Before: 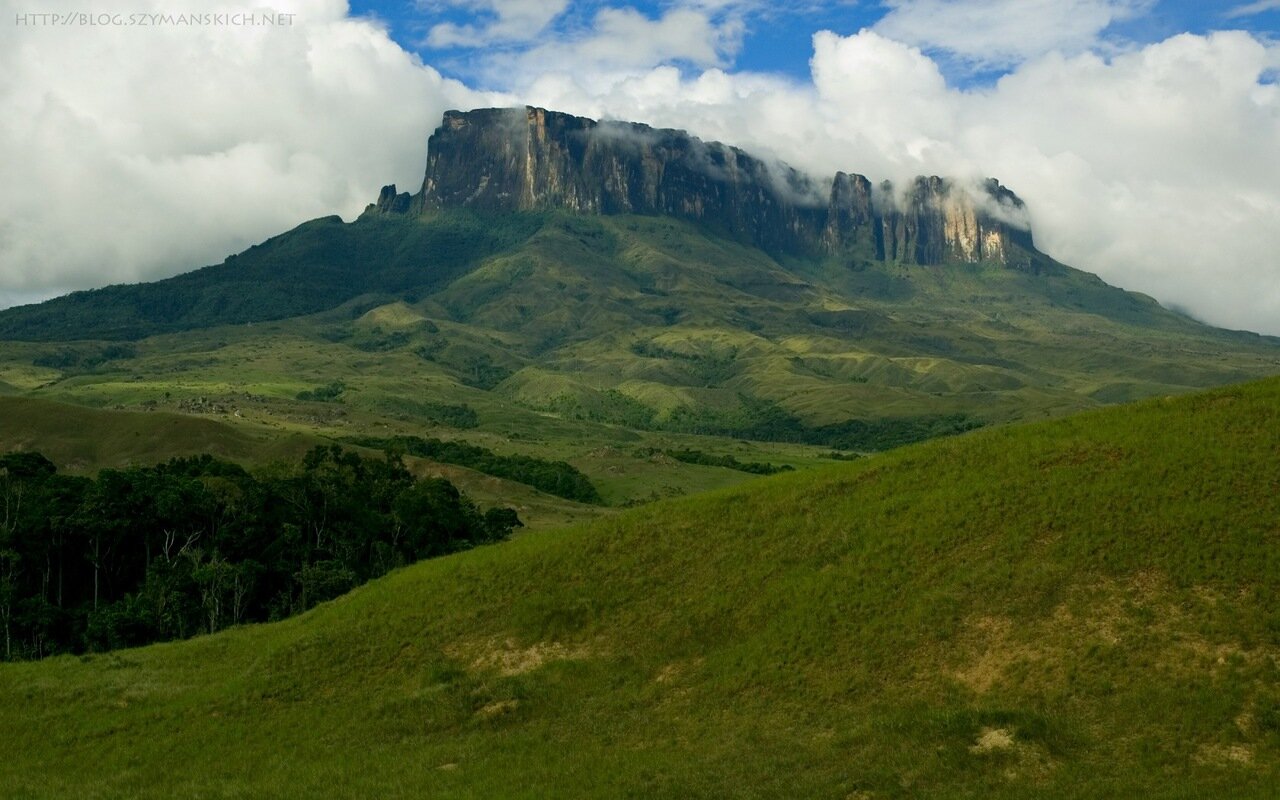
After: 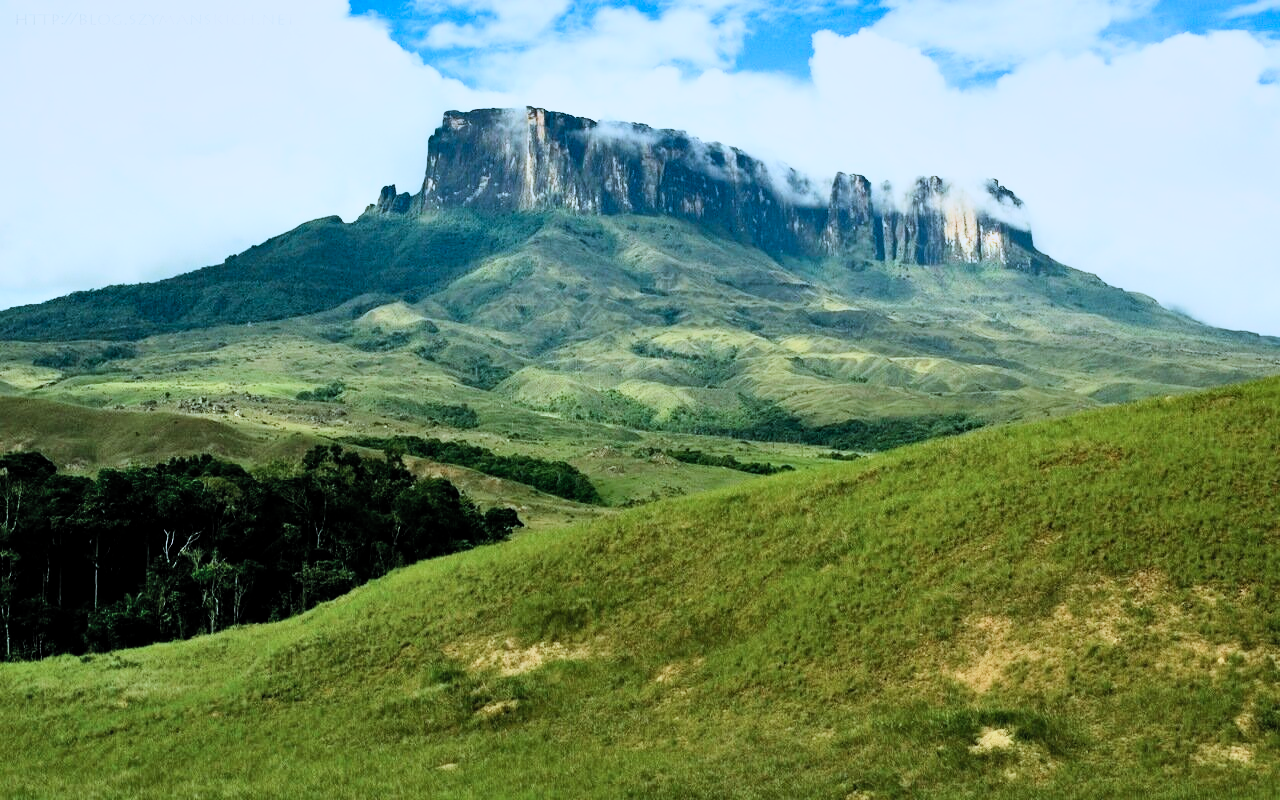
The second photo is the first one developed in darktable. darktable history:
contrast brightness saturation: contrast 0.2, brightness 0.14, saturation 0.148
color correction: highlights a* -2.03, highlights b* -18.23
tone curve: curves: ch0 [(0, 0) (0.822, 0.825) (0.994, 0.955)]; ch1 [(0, 0) (0.226, 0.261) (0.383, 0.397) (0.46, 0.46) (0.498, 0.479) (0.524, 0.523) (0.578, 0.575) (1, 1)]; ch2 [(0, 0) (0.438, 0.456) (0.5, 0.498) (0.547, 0.515) (0.597, 0.58) (0.629, 0.603) (1, 1)], preserve colors none
filmic rgb: middle gray luminance 10.09%, black relative exposure -8.6 EV, white relative exposure 3.31 EV, target black luminance 0%, hardness 5.2, latitude 44.69%, contrast 1.303, highlights saturation mix 3.67%, shadows ↔ highlights balance 24.7%, iterations of high-quality reconstruction 0
exposure: black level correction 0, exposure 1.099 EV, compensate exposure bias true, compensate highlight preservation false
shadows and highlights: shadows 59.59, soften with gaussian
